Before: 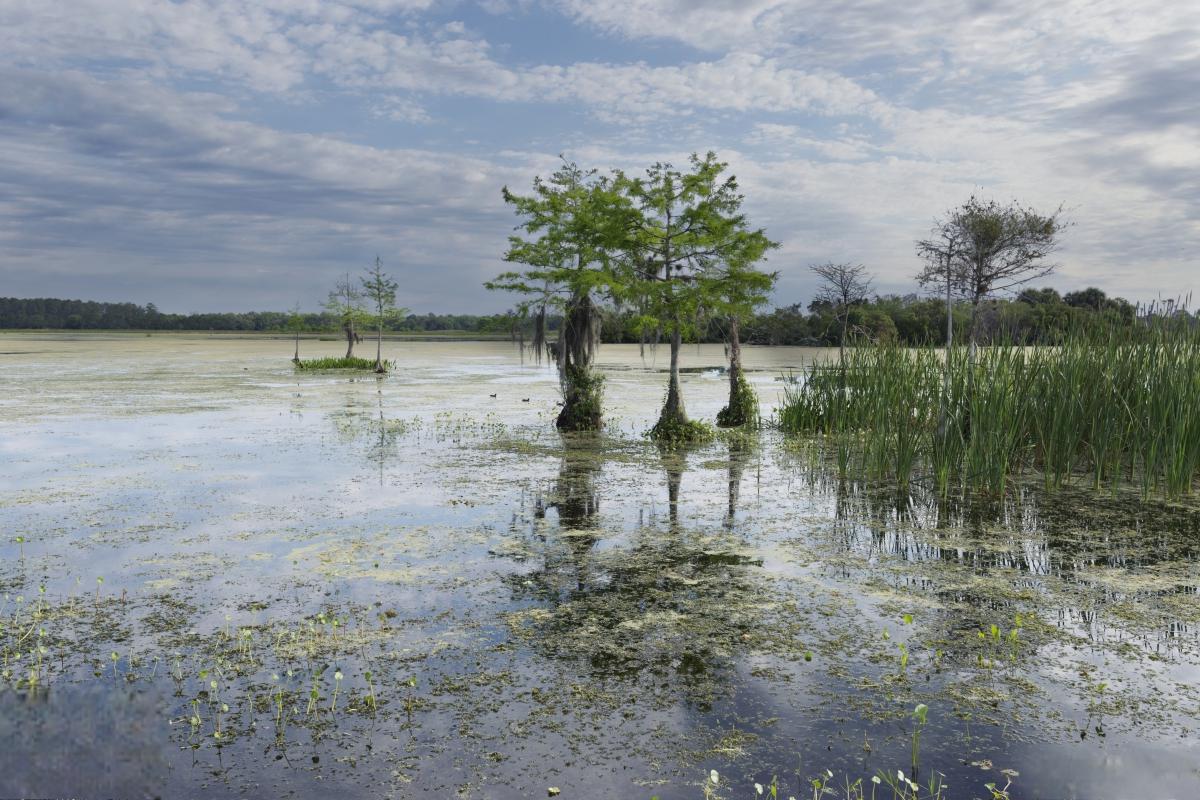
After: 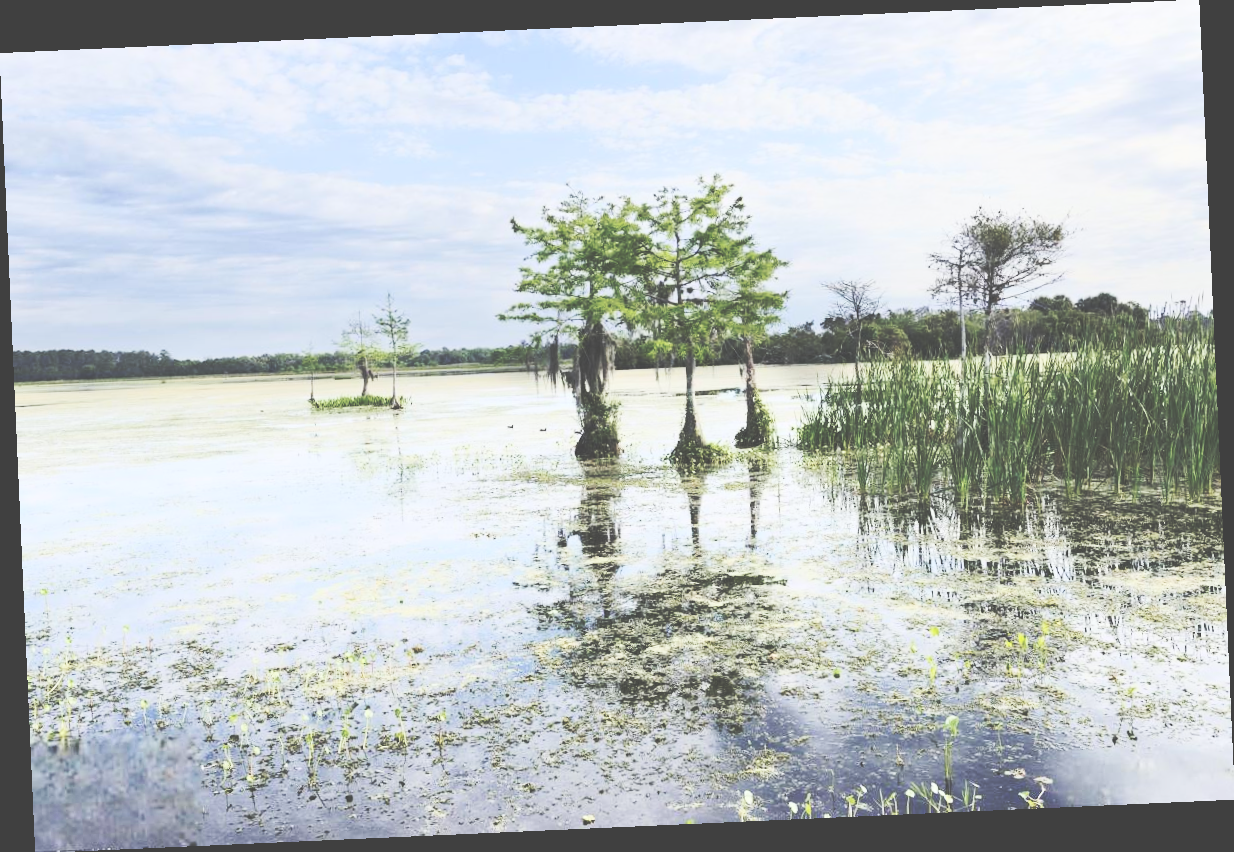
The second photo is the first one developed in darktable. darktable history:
contrast brightness saturation: contrast 0.39, brightness 0.53
rotate and perspective: rotation -2.56°, automatic cropping off
base curve: curves: ch0 [(0, 0.024) (0.055, 0.065) (0.121, 0.166) (0.236, 0.319) (0.693, 0.726) (1, 1)], preserve colors none
